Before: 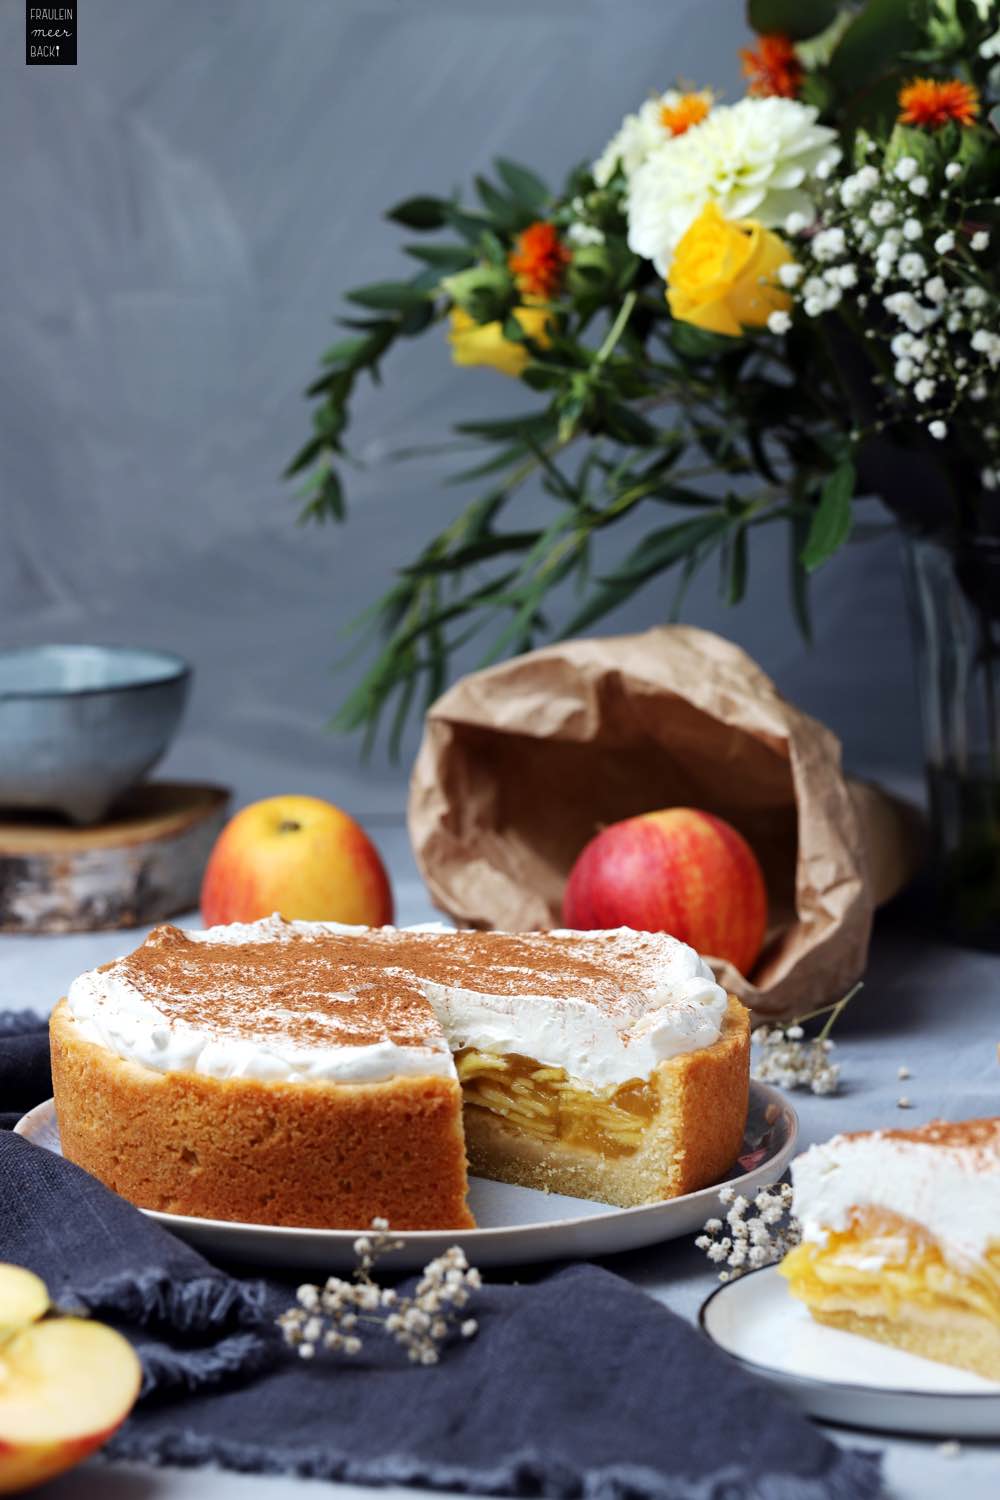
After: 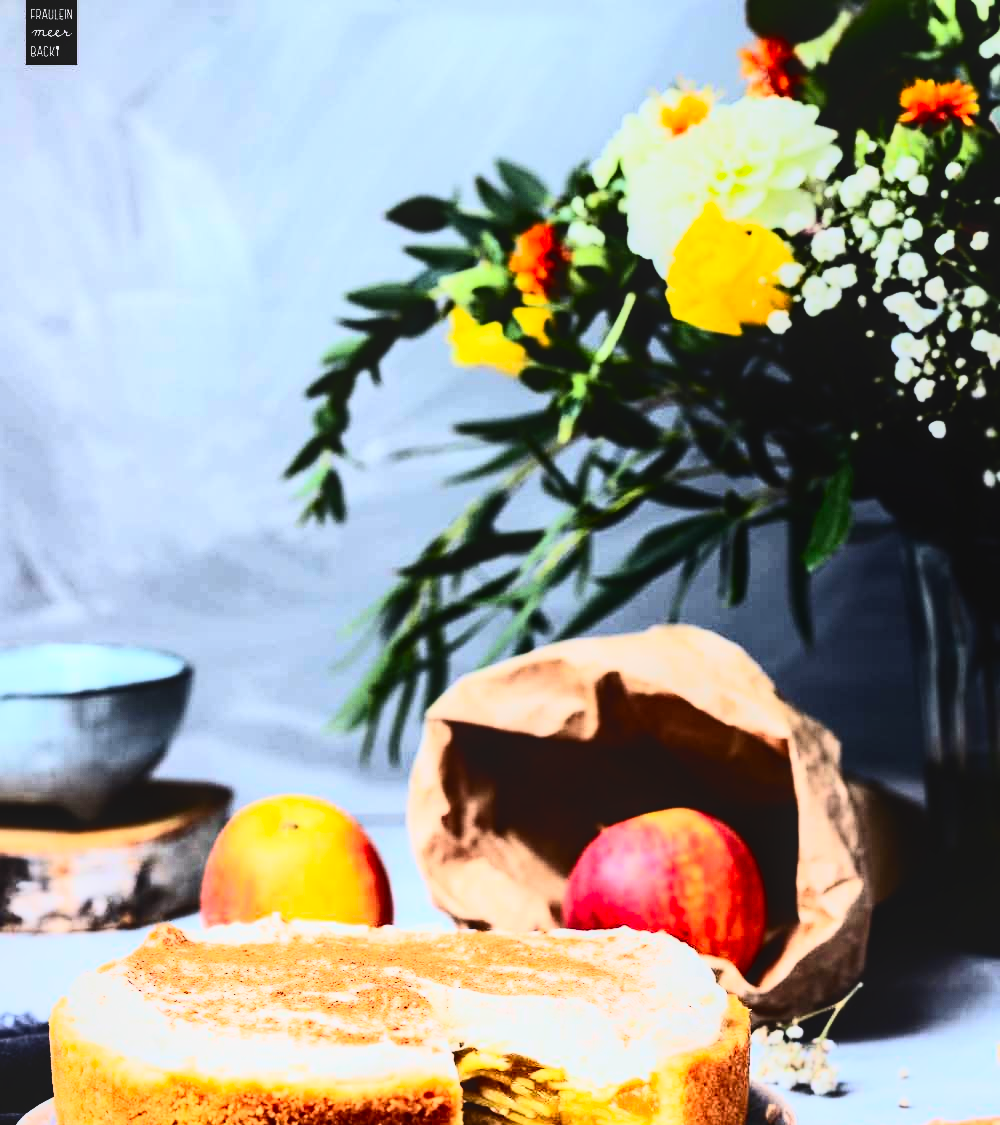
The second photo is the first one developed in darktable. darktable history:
local contrast: detail 110%
crop: bottom 24.988%
rgb curve: curves: ch0 [(0, 0) (0.21, 0.15) (0.24, 0.21) (0.5, 0.75) (0.75, 0.96) (0.89, 0.99) (1, 1)]; ch1 [(0, 0.02) (0.21, 0.13) (0.25, 0.2) (0.5, 0.67) (0.75, 0.9) (0.89, 0.97) (1, 1)]; ch2 [(0, 0.02) (0.21, 0.13) (0.25, 0.2) (0.5, 0.67) (0.75, 0.9) (0.89, 0.97) (1, 1)], compensate middle gray true
contrast brightness saturation: contrast 0.4, brightness 0.05, saturation 0.25
